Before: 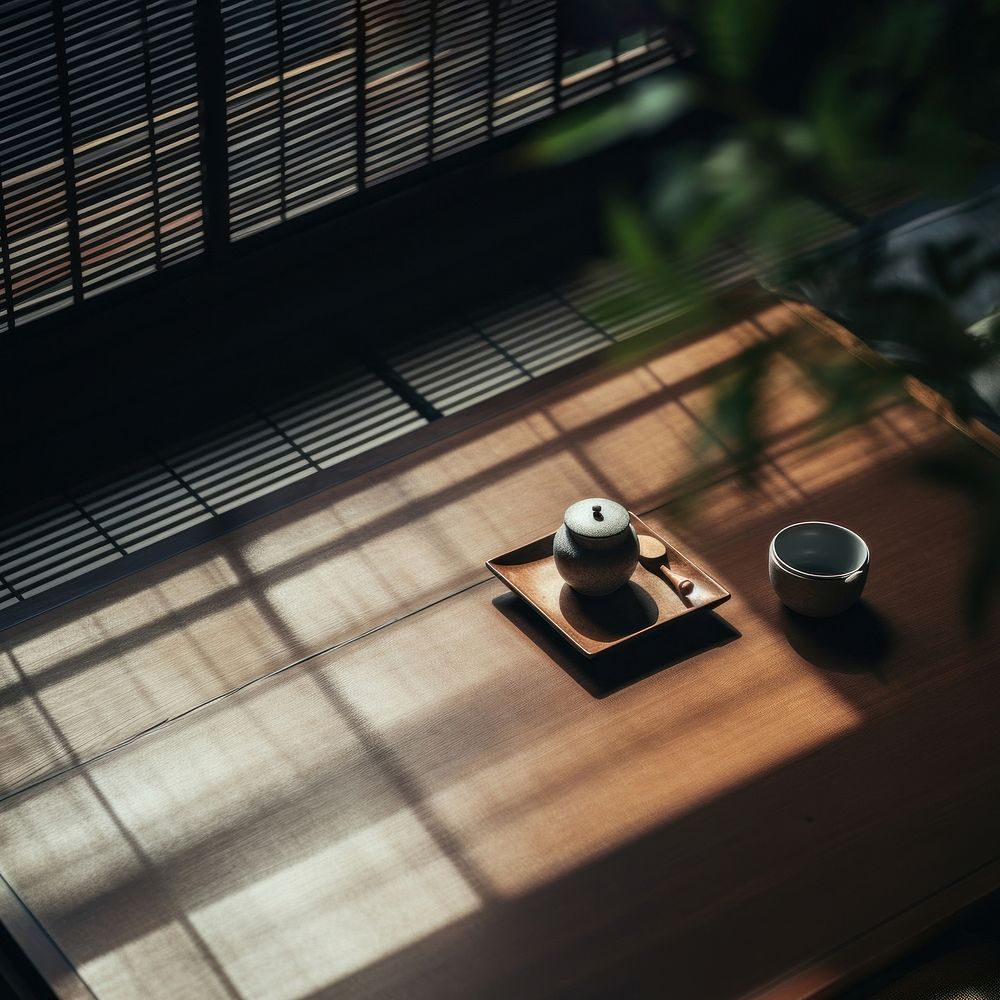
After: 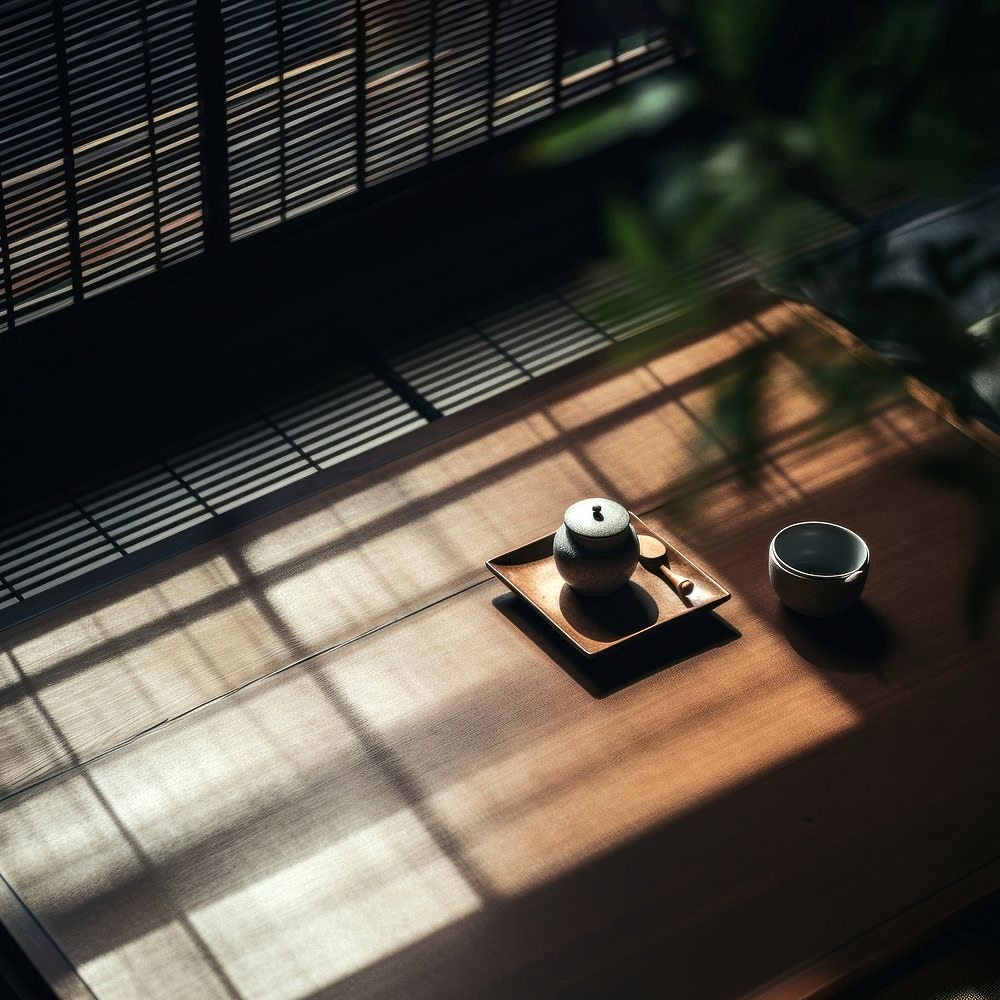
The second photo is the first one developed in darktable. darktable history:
tone equalizer: -8 EV -0.424 EV, -7 EV -0.361 EV, -6 EV -0.357 EV, -5 EV -0.226 EV, -3 EV 0.237 EV, -2 EV 0.313 EV, -1 EV 0.409 EV, +0 EV 0.415 EV, edges refinement/feathering 500, mask exposure compensation -1.57 EV, preserve details no
